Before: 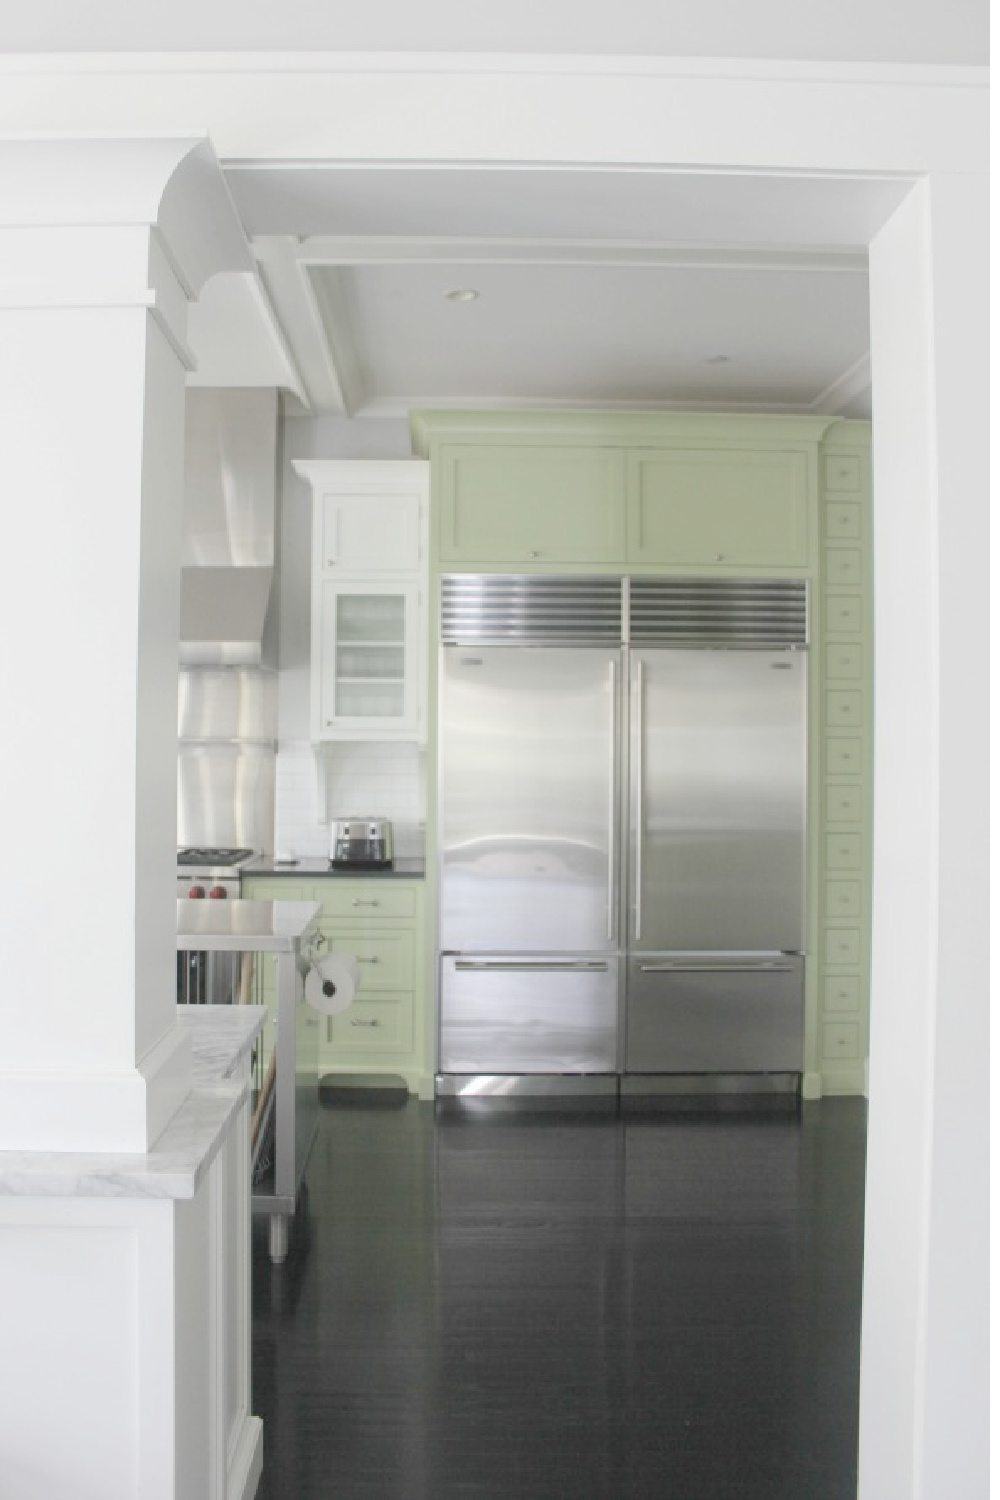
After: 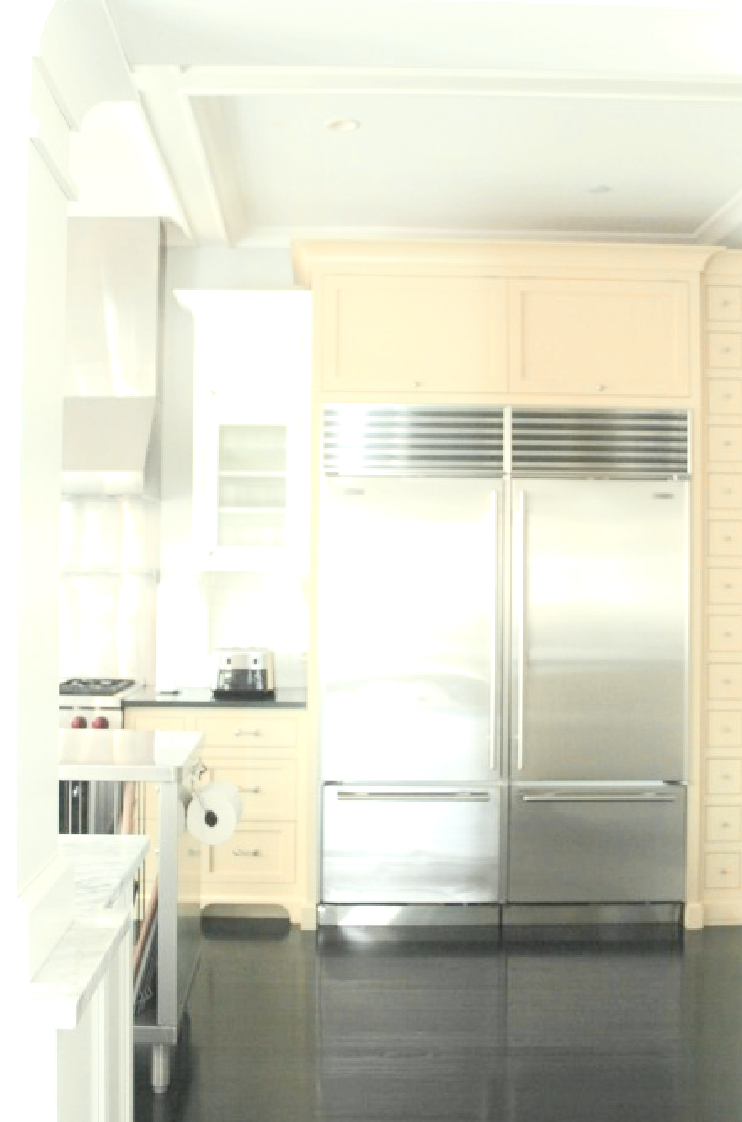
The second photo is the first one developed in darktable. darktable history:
crop and rotate: left 11.848%, top 11.387%, right 13.869%, bottom 13.769%
exposure: black level correction 0, exposure 0.897 EV, compensate exposure bias true, compensate highlight preservation false
color correction: highlights a* -4.73, highlights b* 5.06, saturation 0.96
shadows and highlights: shadows -1.81, highlights 38.97
color zones: curves: ch2 [(0, 0.488) (0.143, 0.417) (0.286, 0.212) (0.429, 0.179) (0.571, 0.154) (0.714, 0.415) (0.857, 0.495) (1, 0.488)]
